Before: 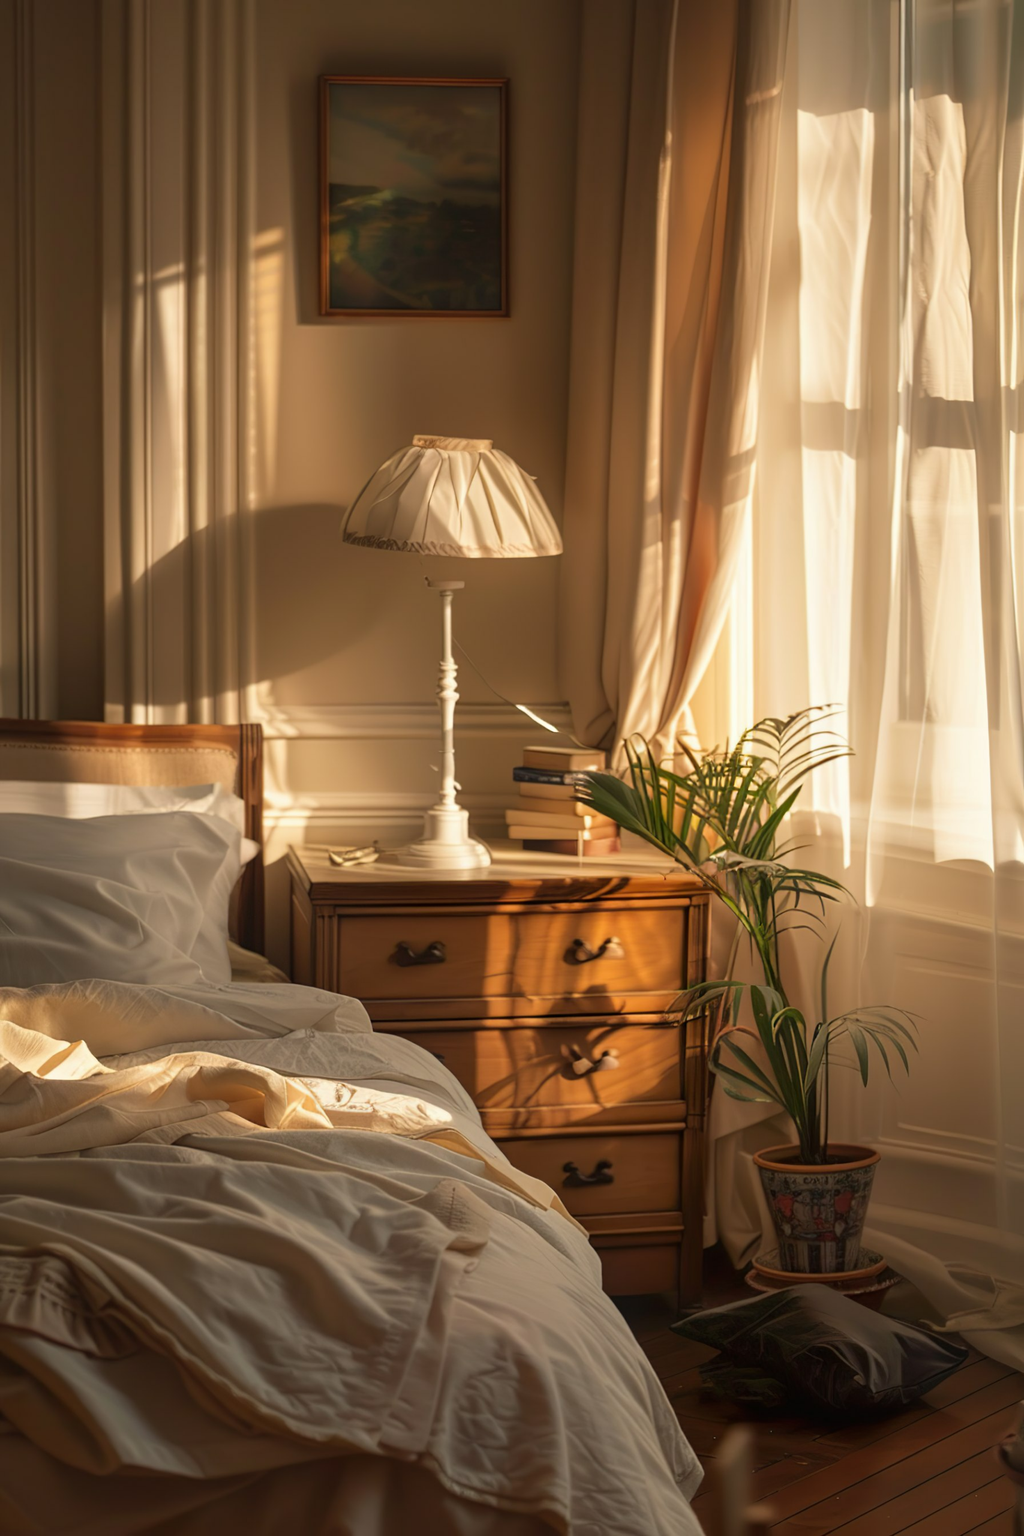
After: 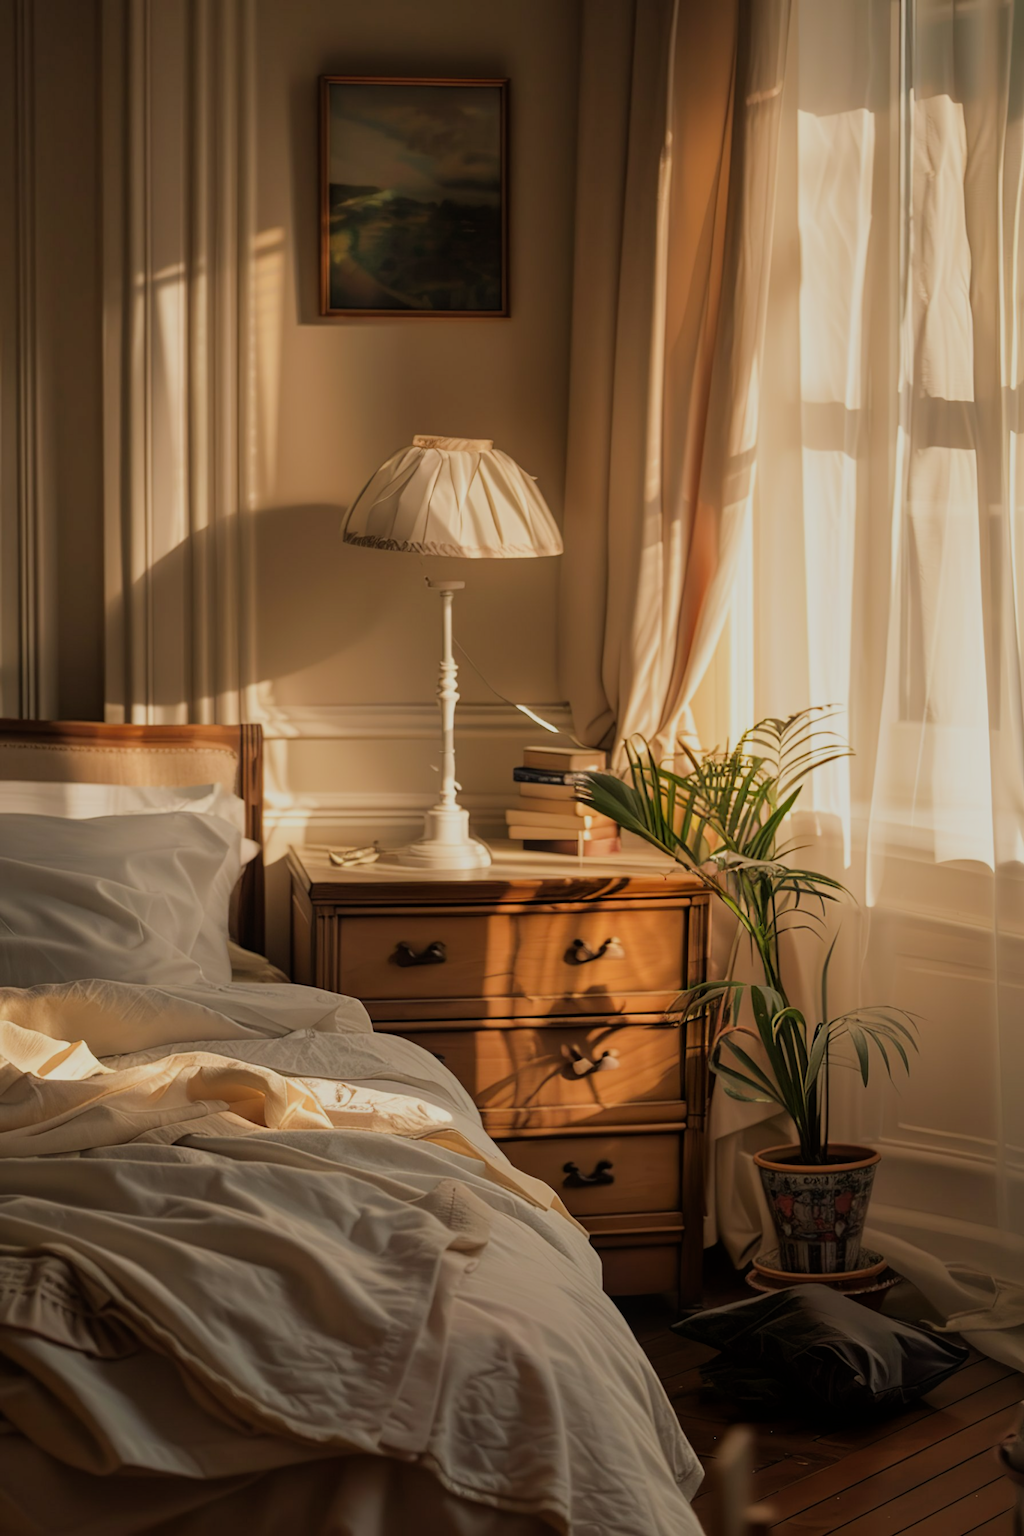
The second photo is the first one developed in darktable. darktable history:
white balance: emerald 1
filmic rgb: black relative exposure -7.65 EV, white relative exposure 4.56 EV, hardness 3.61
